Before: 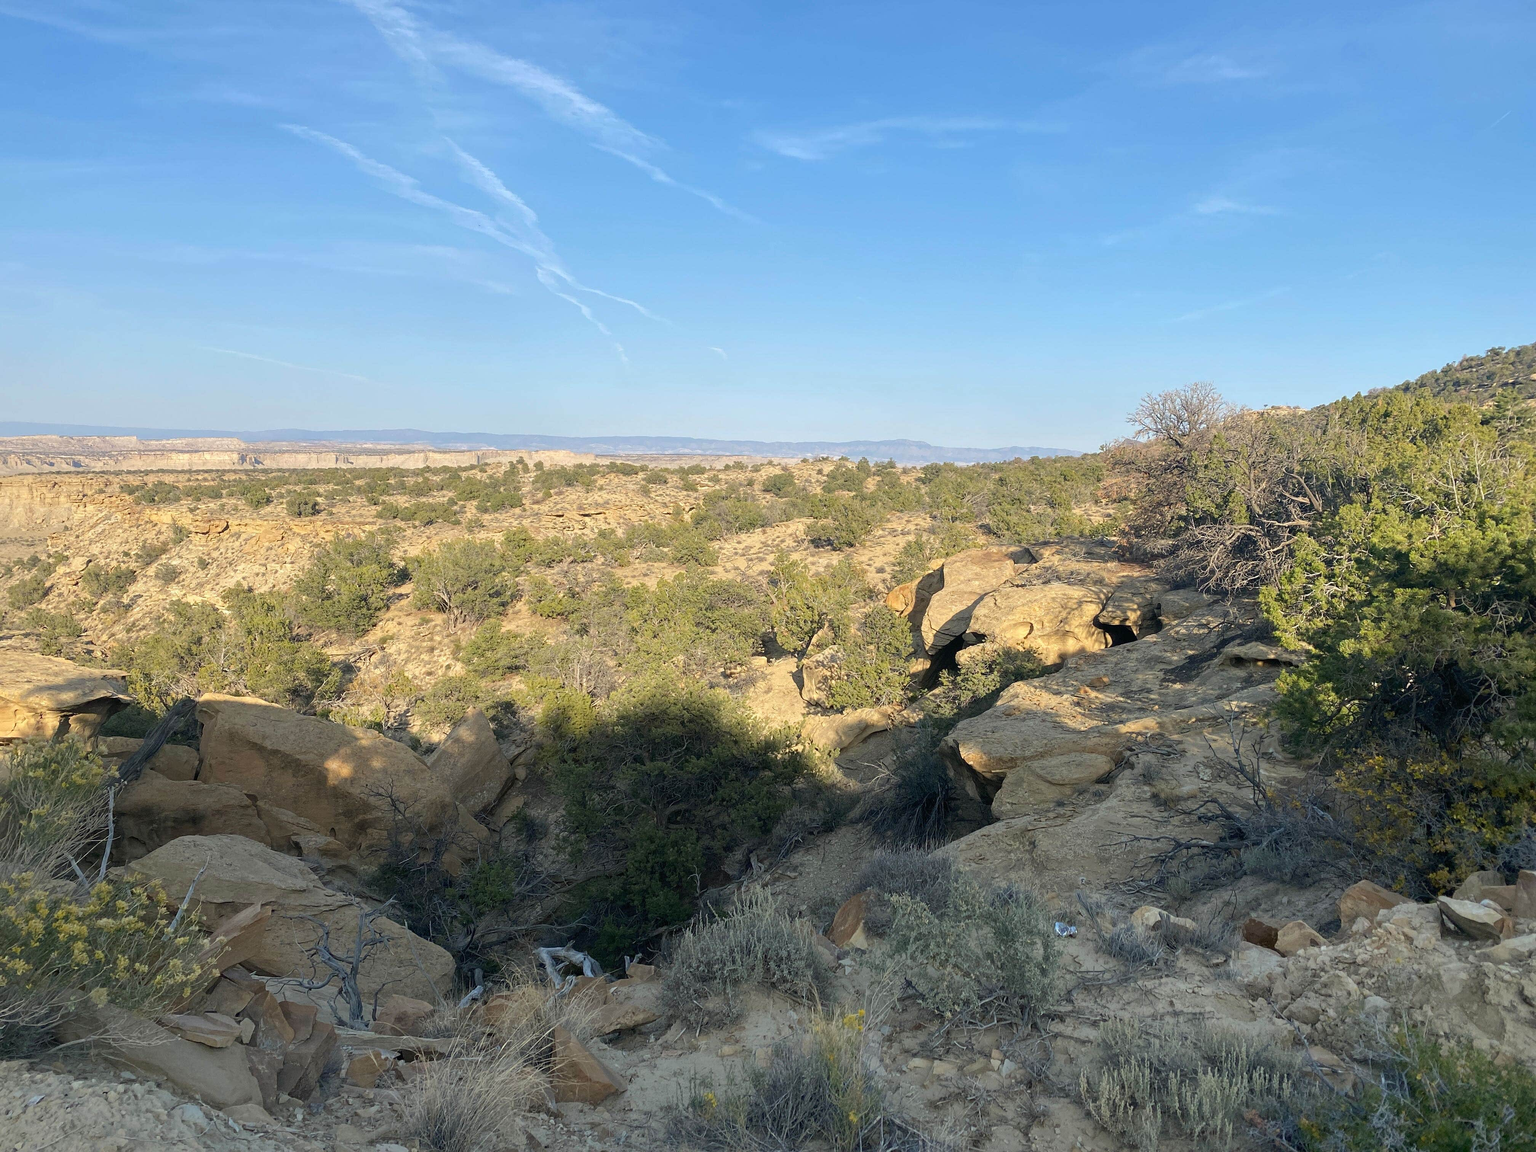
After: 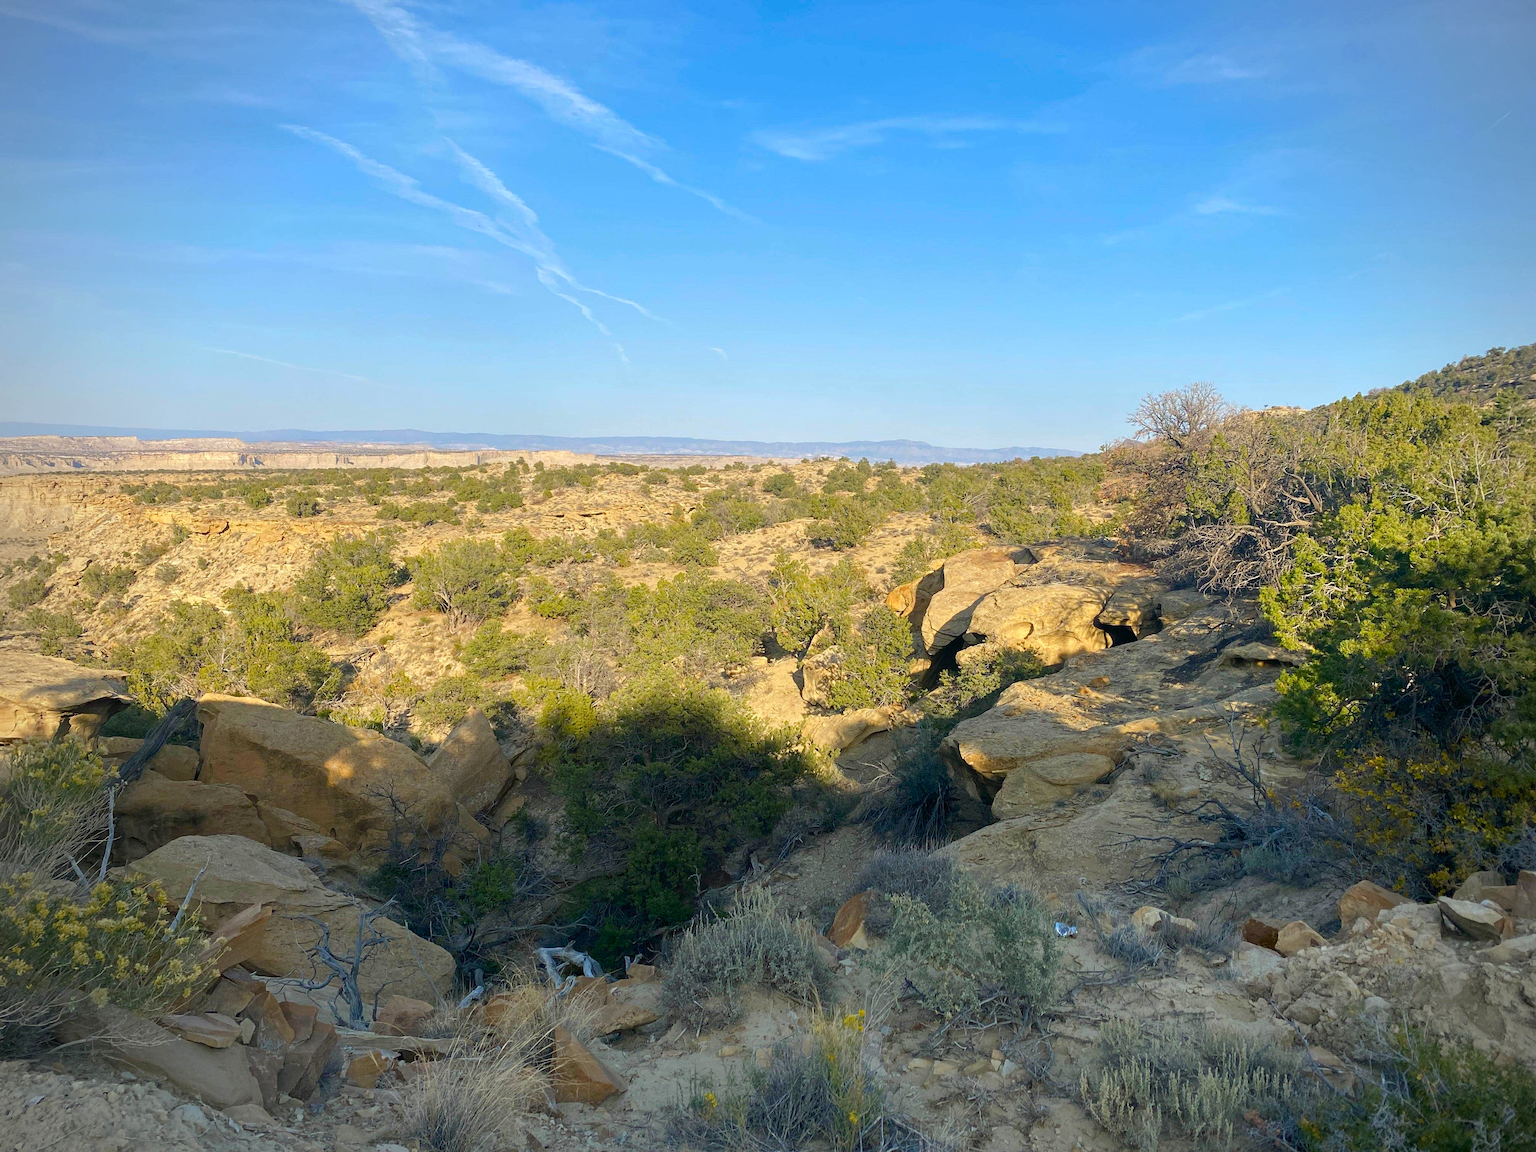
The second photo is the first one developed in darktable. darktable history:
vignetting: fall-off radius 61.16%, unbound false
color balance rgb: linear chroma grading › global chroma 14.81%, perceptual saturation grading › global saturation 20%, perceptual saturation grading › highlights -25.155%, perceptual saturation grading › shadows 24.232%, global vibrance 20%
